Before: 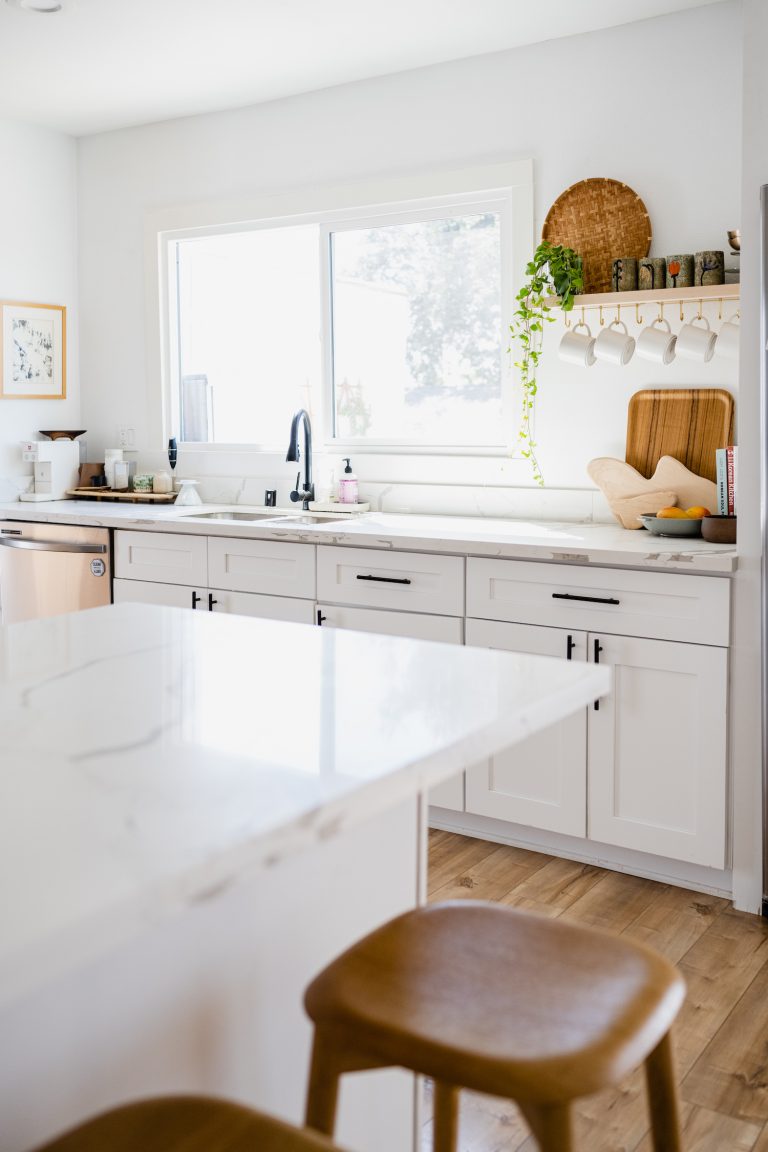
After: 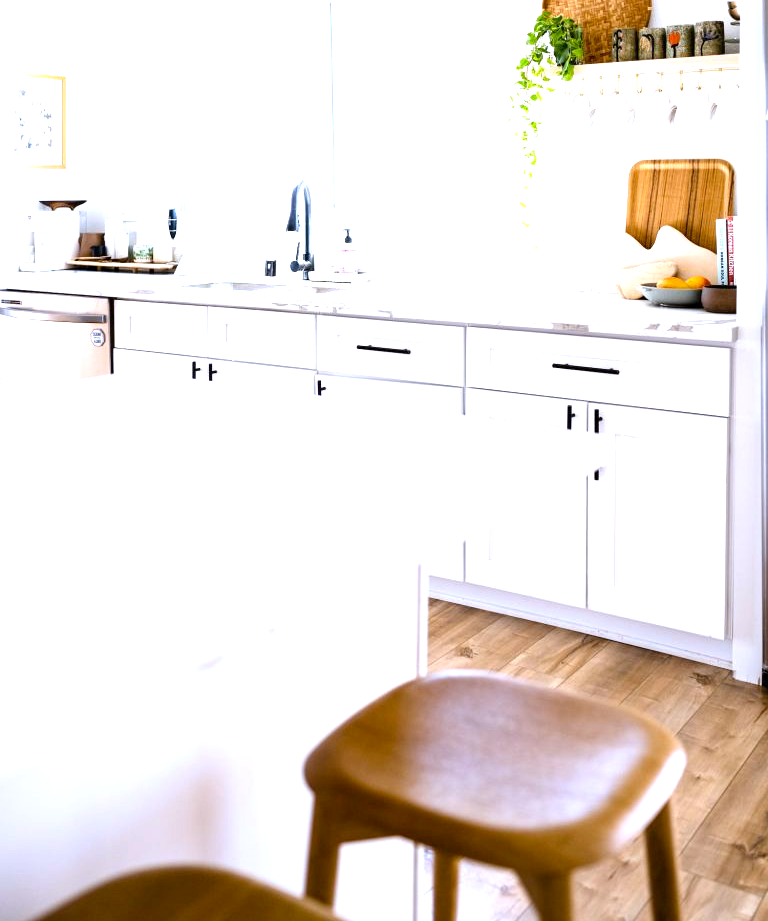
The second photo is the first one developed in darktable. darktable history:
levels: levels [0, 0.352, 0.703]
crop and rotate: top 19.998%
exposure: black level correction 0.002, exposure -0.1 EV, compensate highlight preservation false
white balance: red 0.967, blue 1.119, emerald 0.756
